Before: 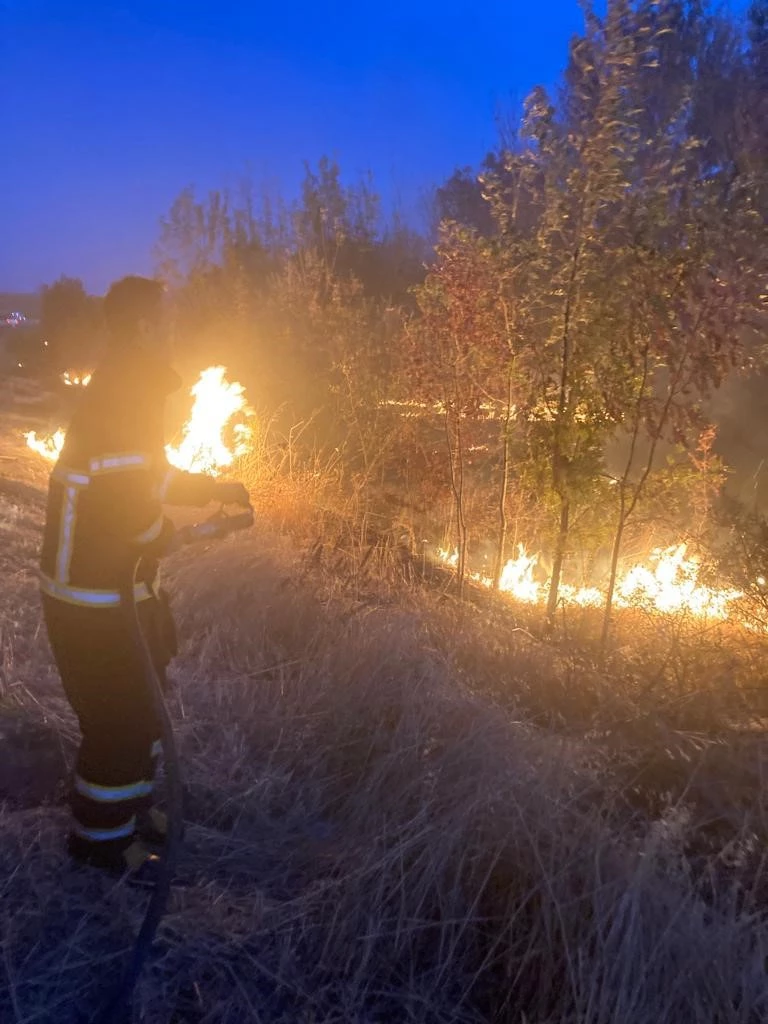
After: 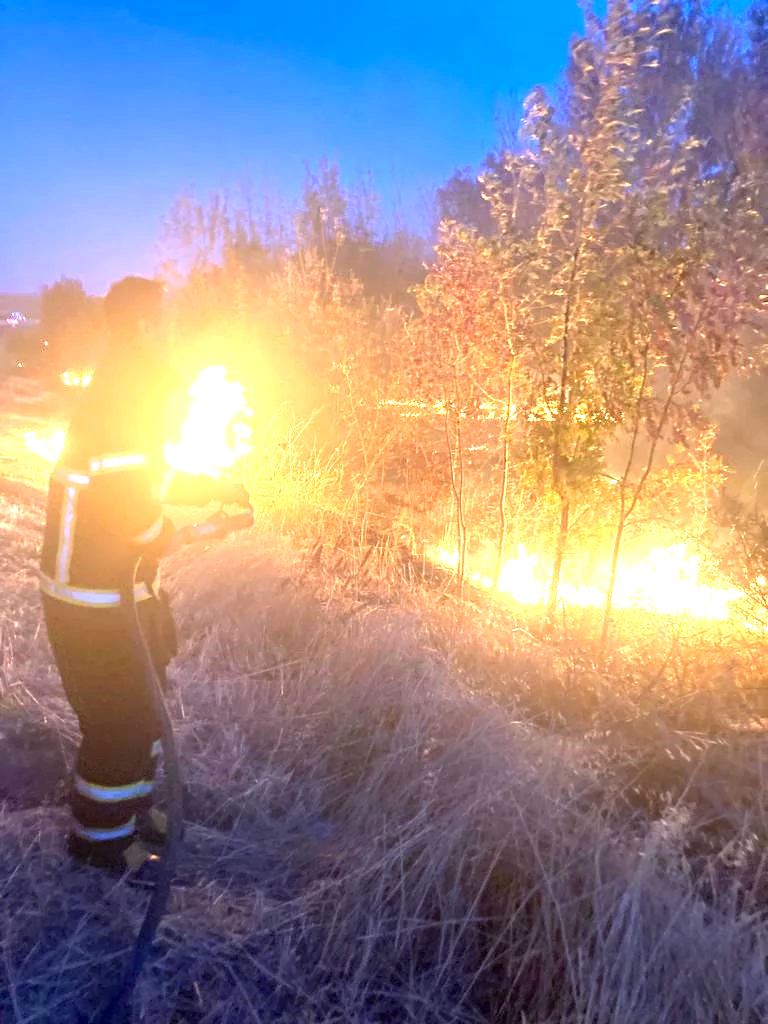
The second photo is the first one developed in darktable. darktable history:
exposure: black level correction 0.001, exposure 1.716 EV, compensate exposure bias true, compensate highlight preservation false
